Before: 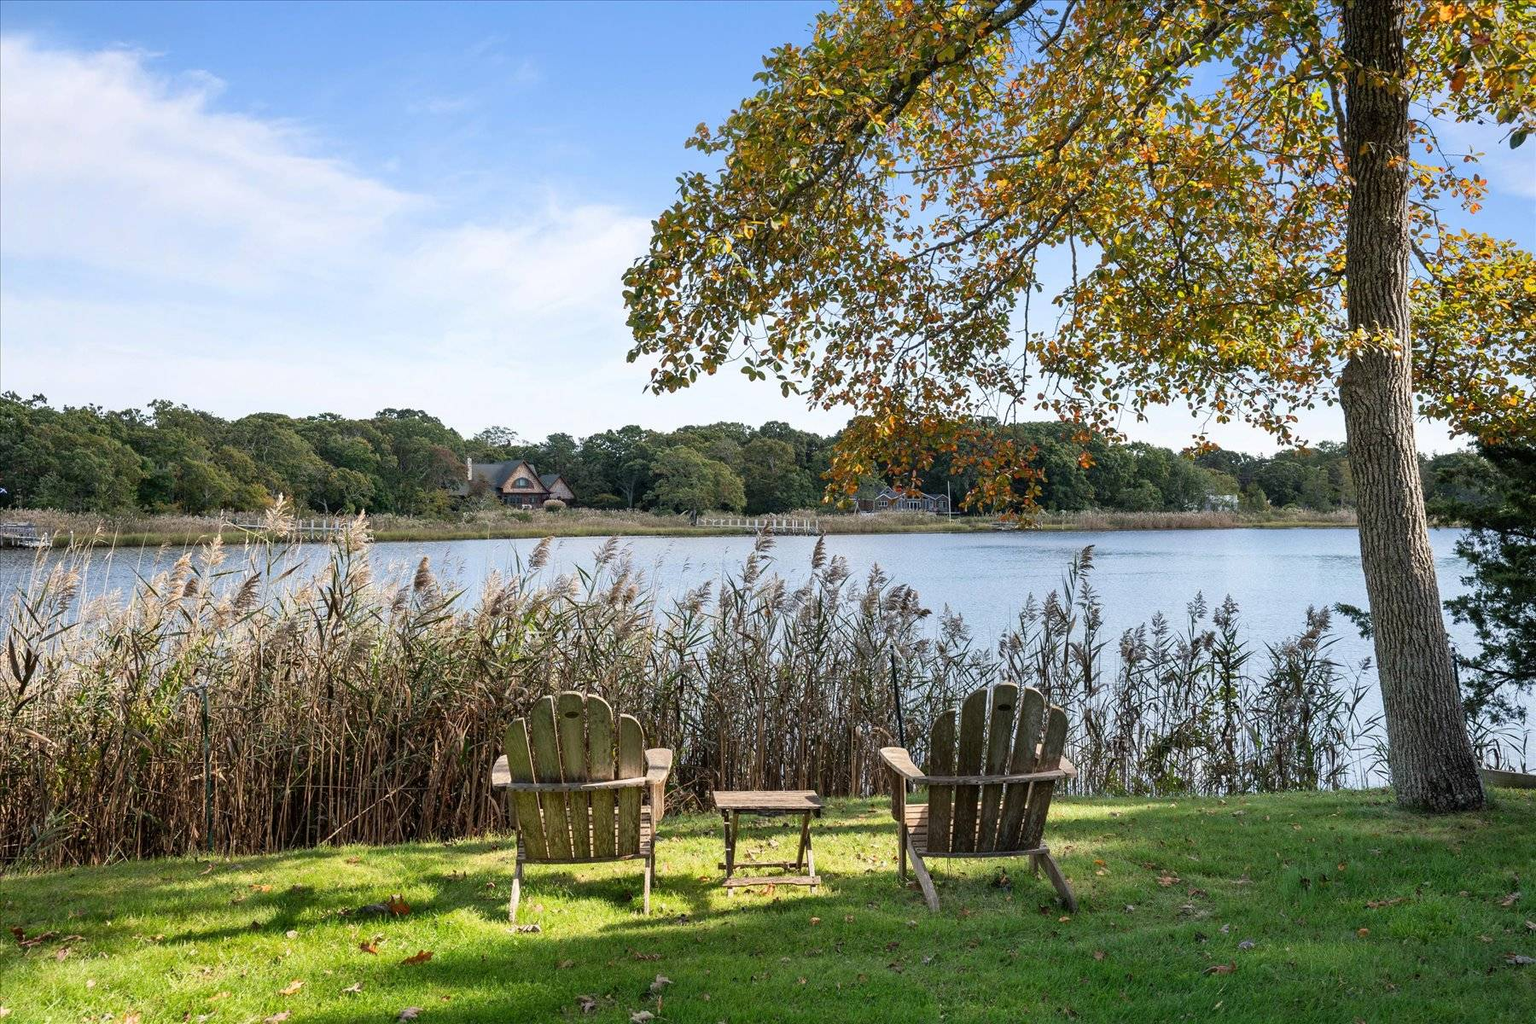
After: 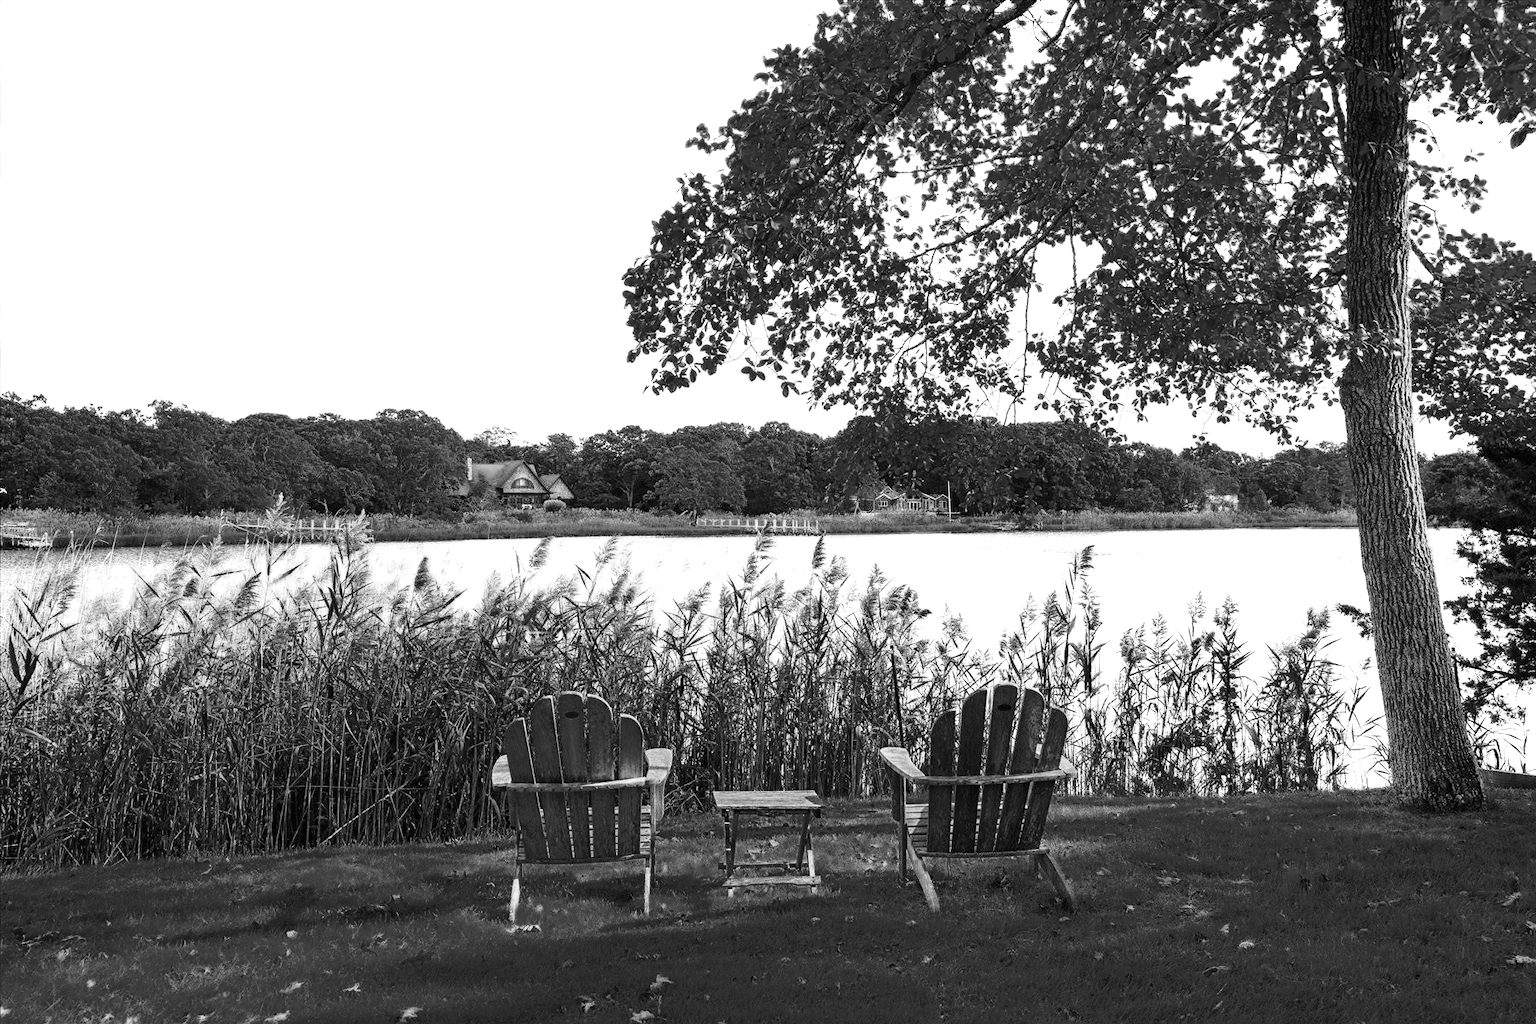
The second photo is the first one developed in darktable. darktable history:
base curve: curves: ch0 [(0, 0) (0.036, 0.037) (0.121, 0.228) (0.46, 0.76) (0.859, 0.983) (1, 1)], preserve colors none
color zones: curves: ch0 [(0.287, 0.048) (0.493, 0.484) (0.737, 0.816)]; ch1 [(0, 0) (0.143, 0) (0.286, 0) (0.429, 0) (0.571, 0) (0.714, 0) (0.857, 0)]
color balance rgb: perceptual saturation grading › global saturation 19.963%, global vibrance 9.619%
